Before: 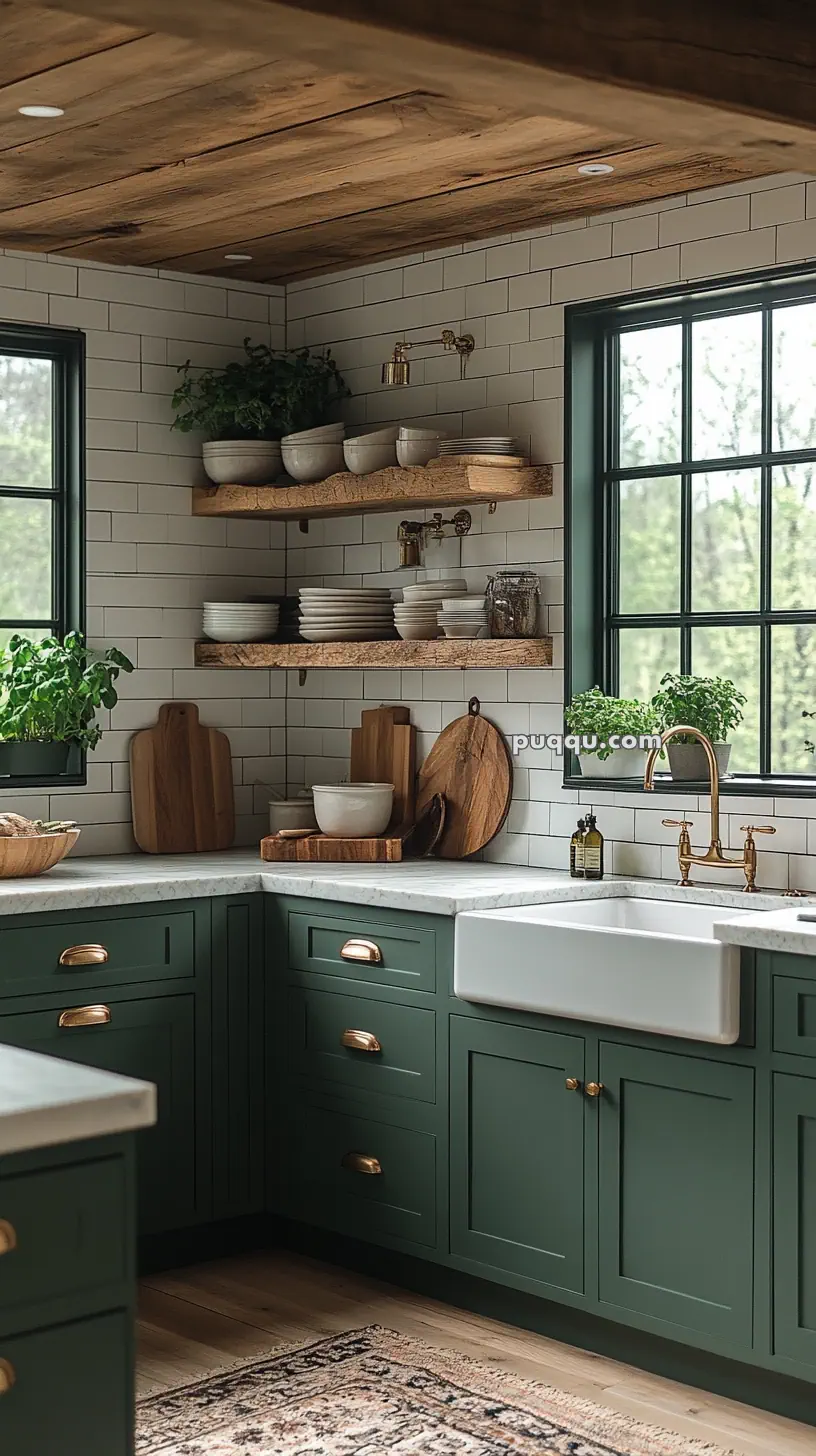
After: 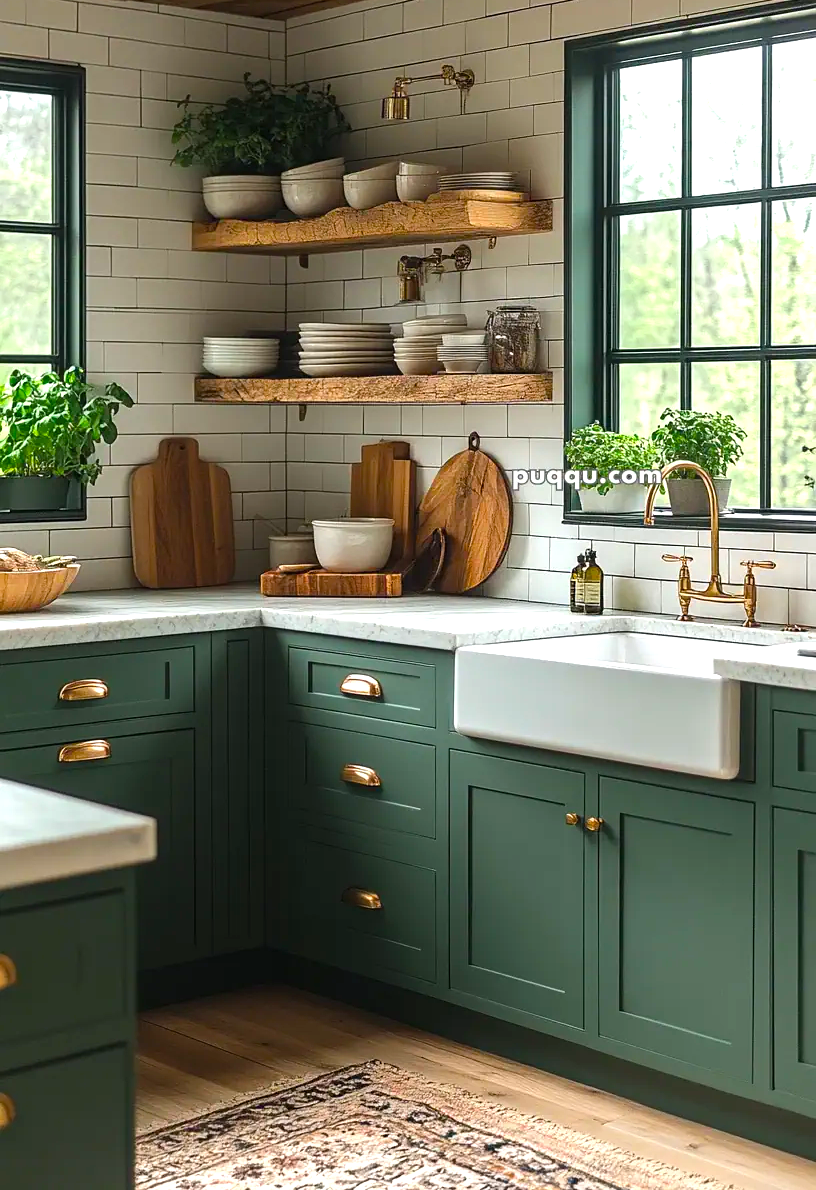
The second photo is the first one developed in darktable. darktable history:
crop and rotate: top 18.242%
exposure: exposure 0.6 EV, compensate highlight preservation false
color balance rgb: linear chroma grading › global chroma 15.467%, perceptual saturation grading › global saturation 19.915%
tone equalizer: edges refinement/feathering 500, mask exposure compensation -1.57 EV, preserve details no
